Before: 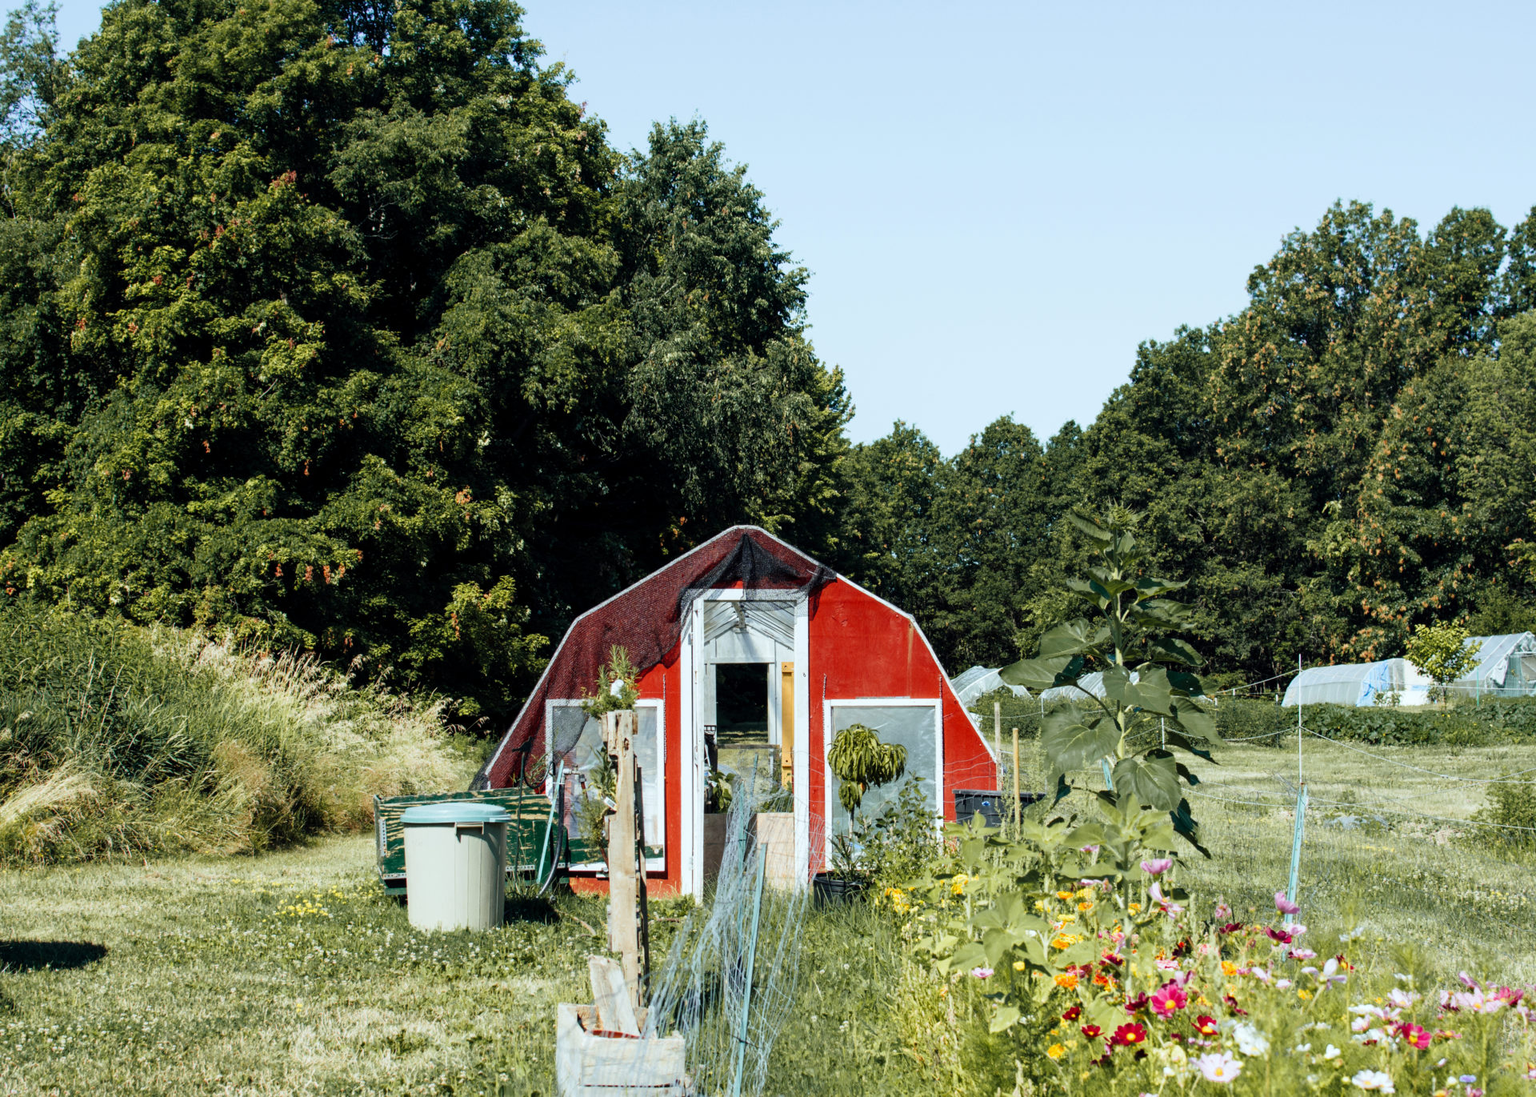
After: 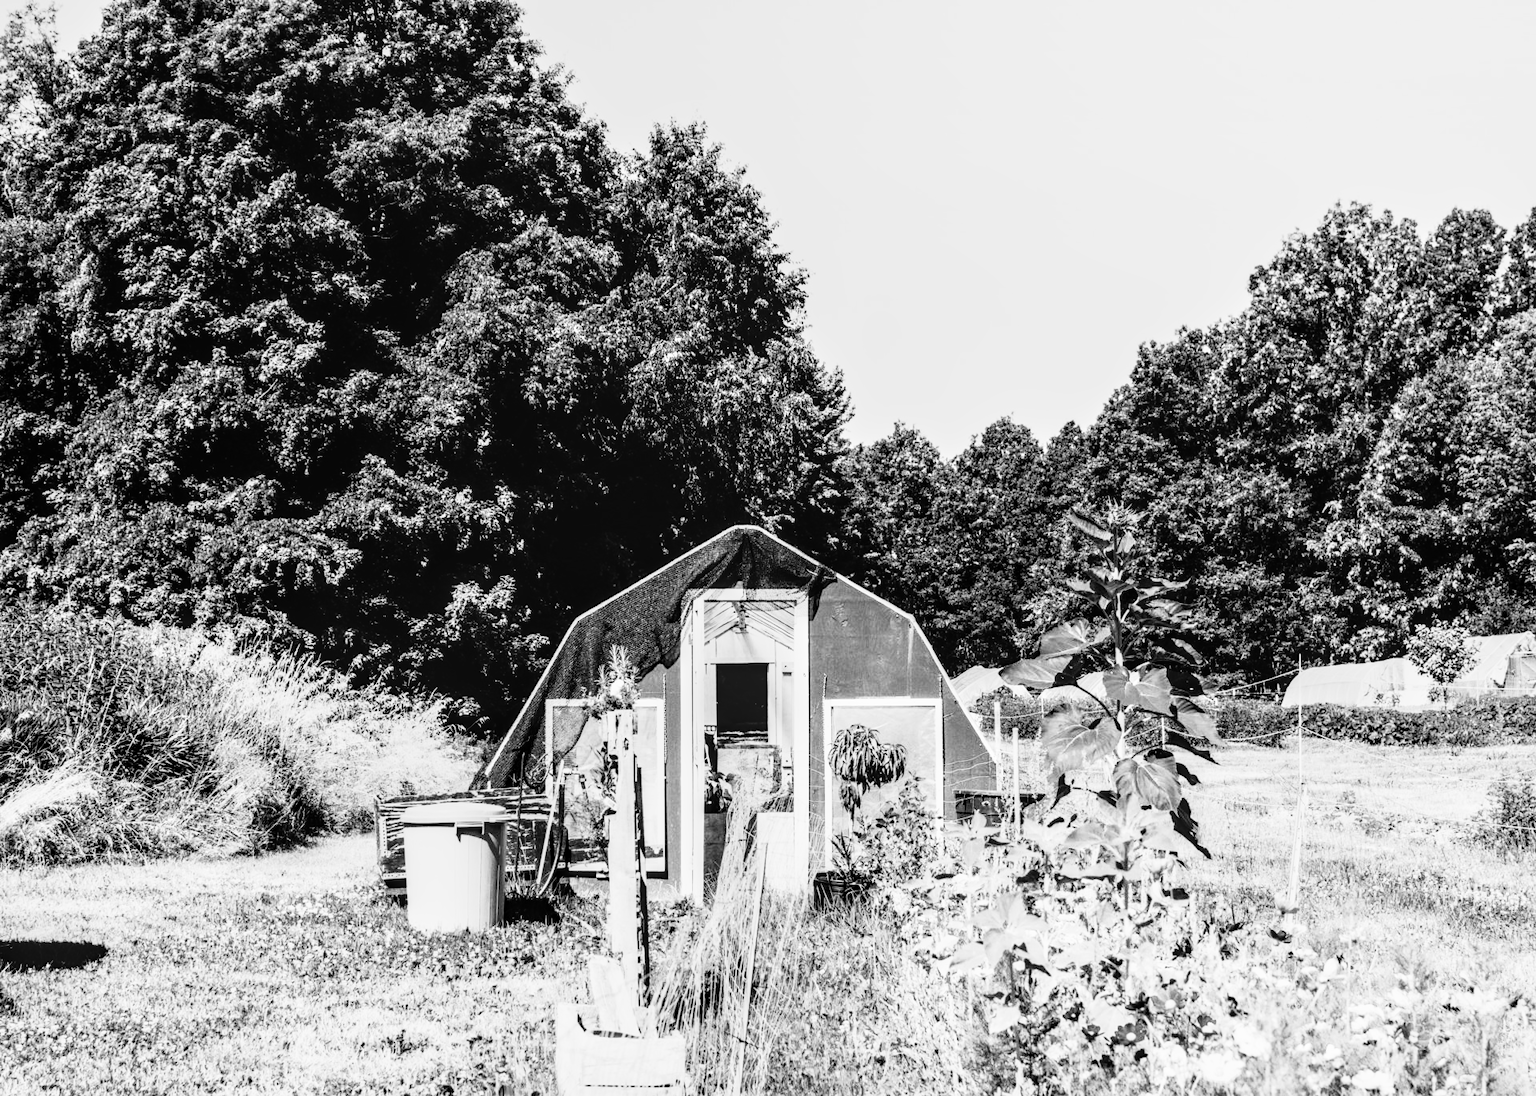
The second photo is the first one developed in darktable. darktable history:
rgb curve: curves: ch0 [(0, 0) (0.21, 0.15) (0.24, 0.21) (0.5, 0.75) (0.75, 0.96) (0.89, 0.99) (1, 1)]; ch1 [(0, 0.02) (0.21, 0.13) (0.25, 0.2) (0.5, 0.67) (0.75, 0.9) (0.89, 0.97) (1, 1)]; ch2 [(0, 0.02) (0.21, 0.13) (0.25, 0.2) (0.5, 0.67) (0.75, 0.9) (0.89, 0.97) (1, 1)], compensate middle gray true
local contrast: detail 130%
monochrome: a 32, b 64, size 2.3
